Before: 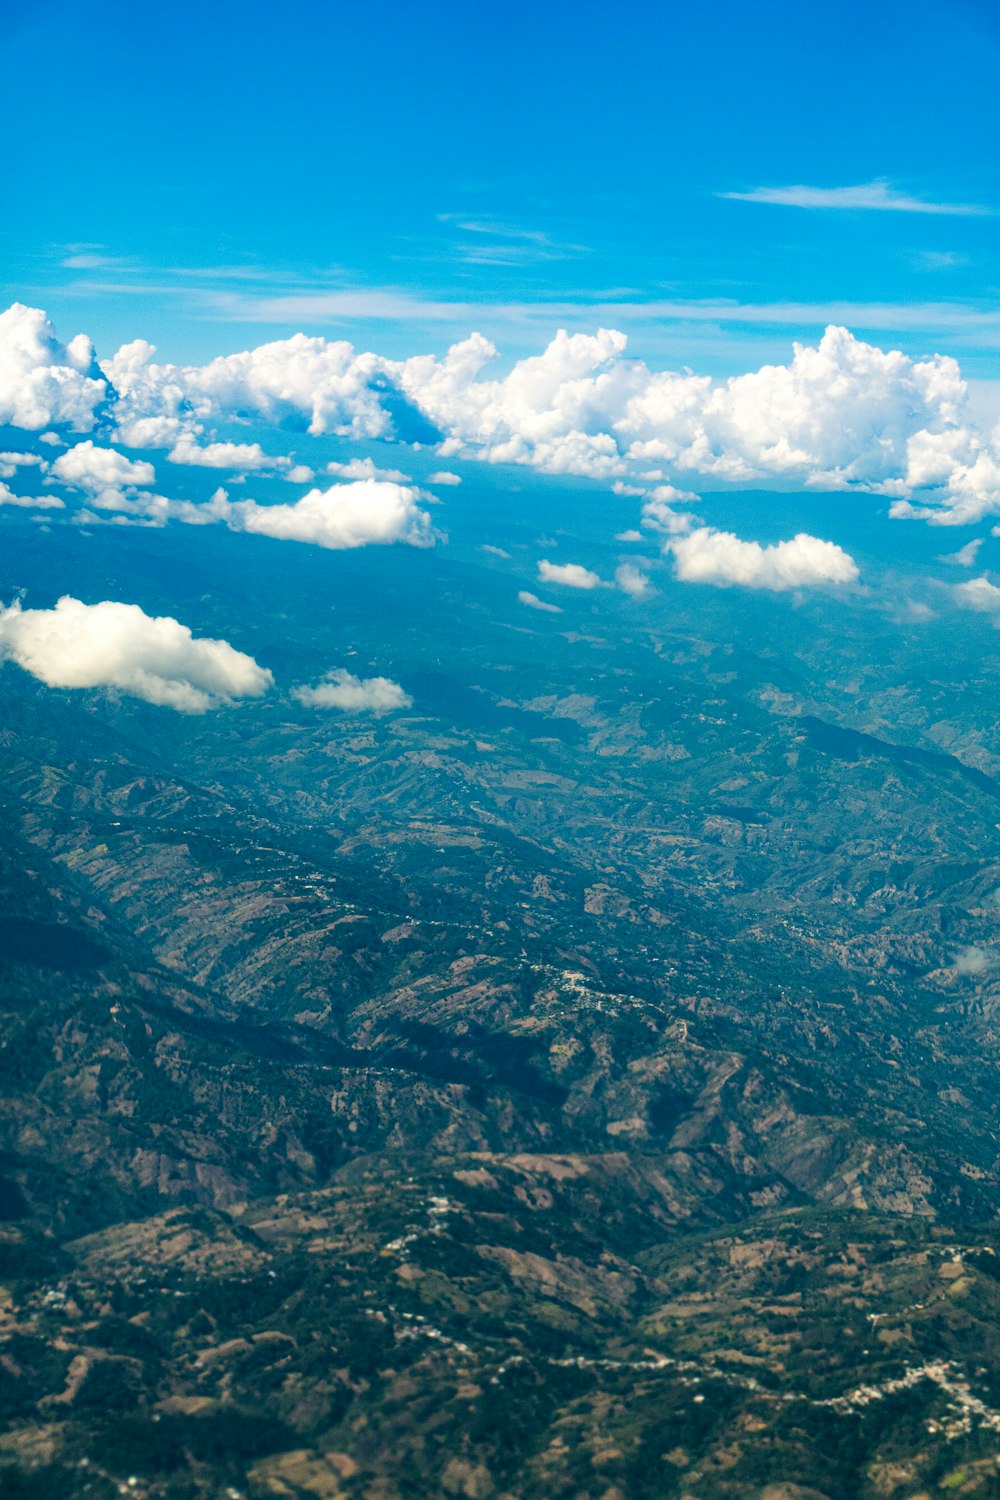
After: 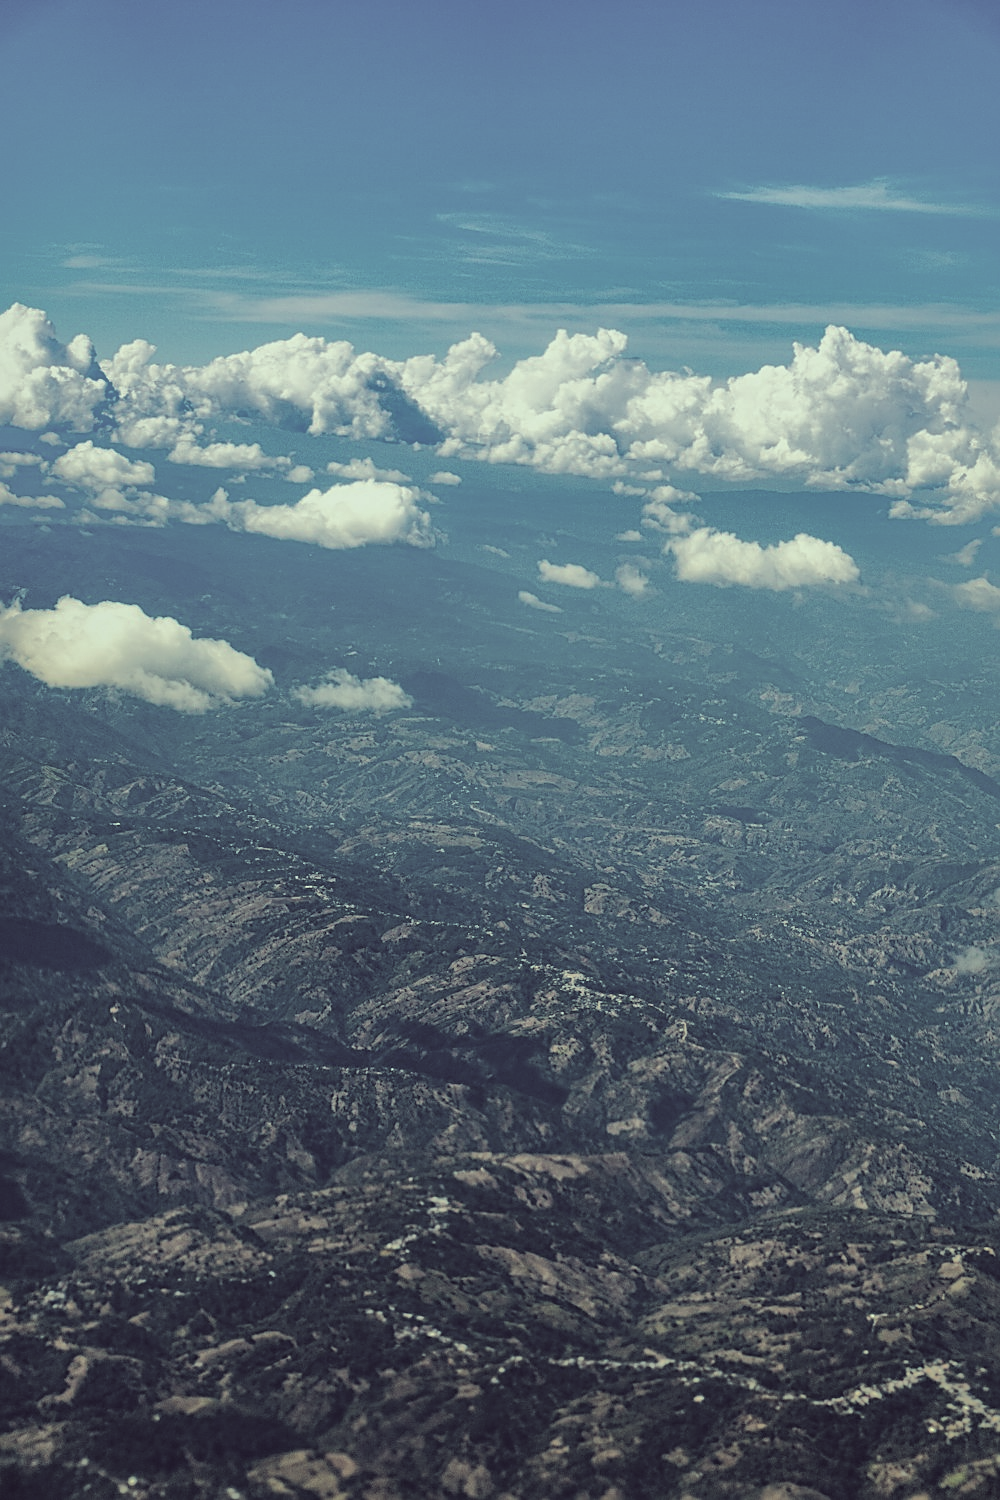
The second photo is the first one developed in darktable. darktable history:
color correction: highlights a* -20.79, highlights b* 20.63, shadows a* 19.76, shadows b* -20.25, saturation 0.463
filmic rgb: black relative exposure -4.92 EV, white relative exposure 2.84 EV, hardness 3.72
haze removal: compatibility mode true, adaptive false
sharpen: on, module defaults
exposure: black level correction -0.024, exposure -0.12 EV, compensate highlight preservation false
shadows and highlights: shadows -18.08, highlights -73.03
